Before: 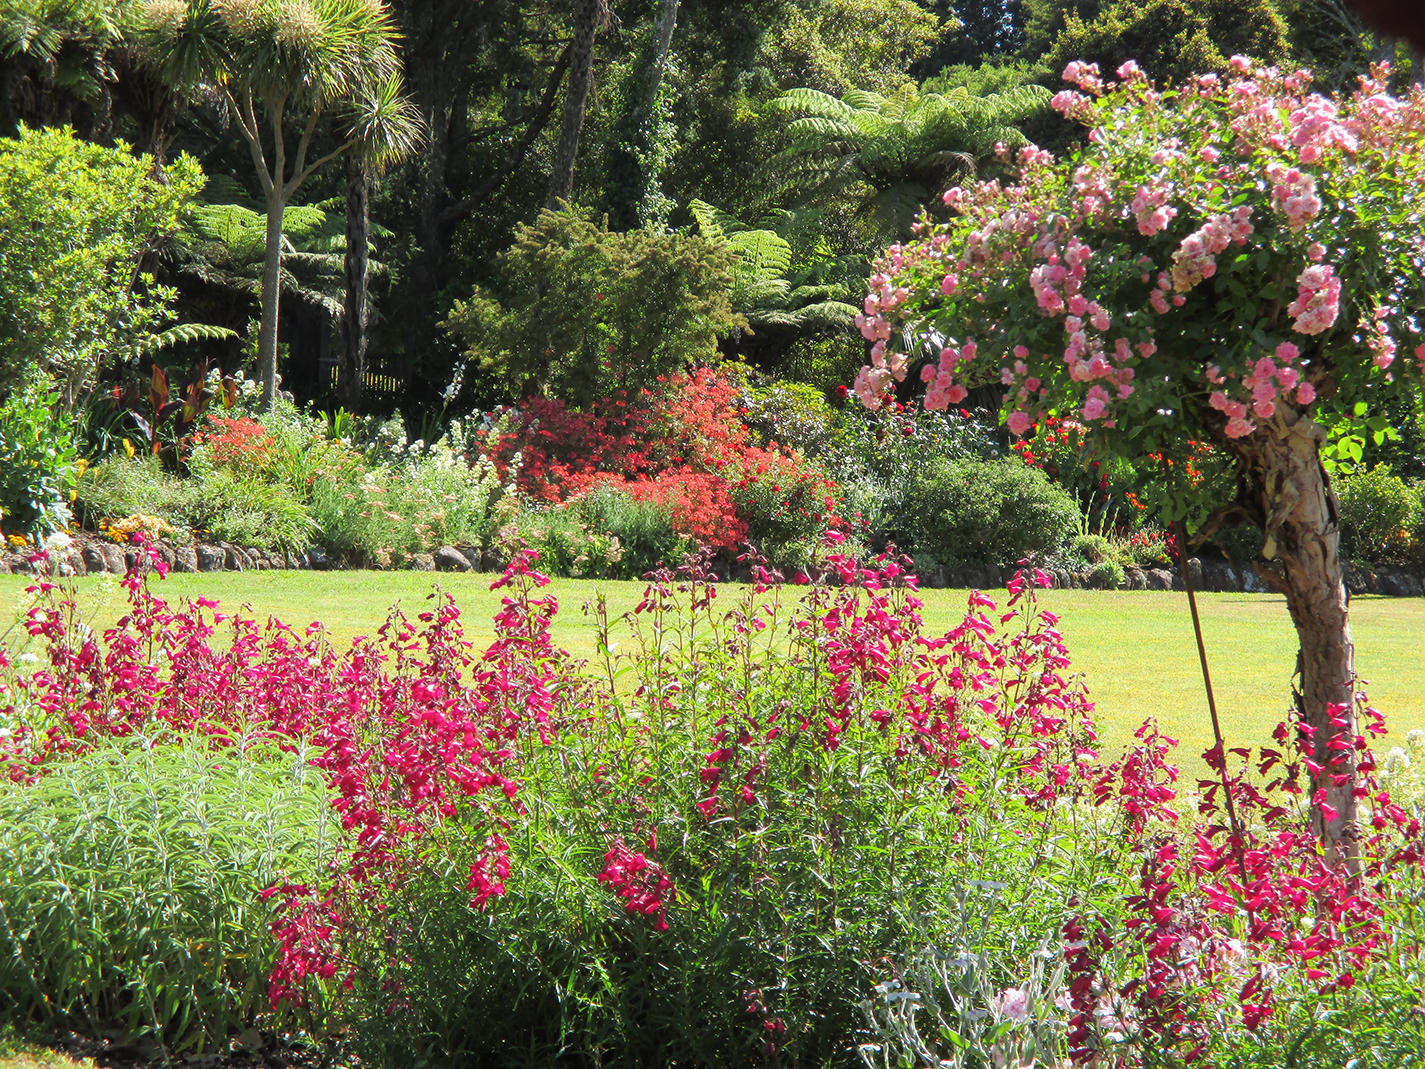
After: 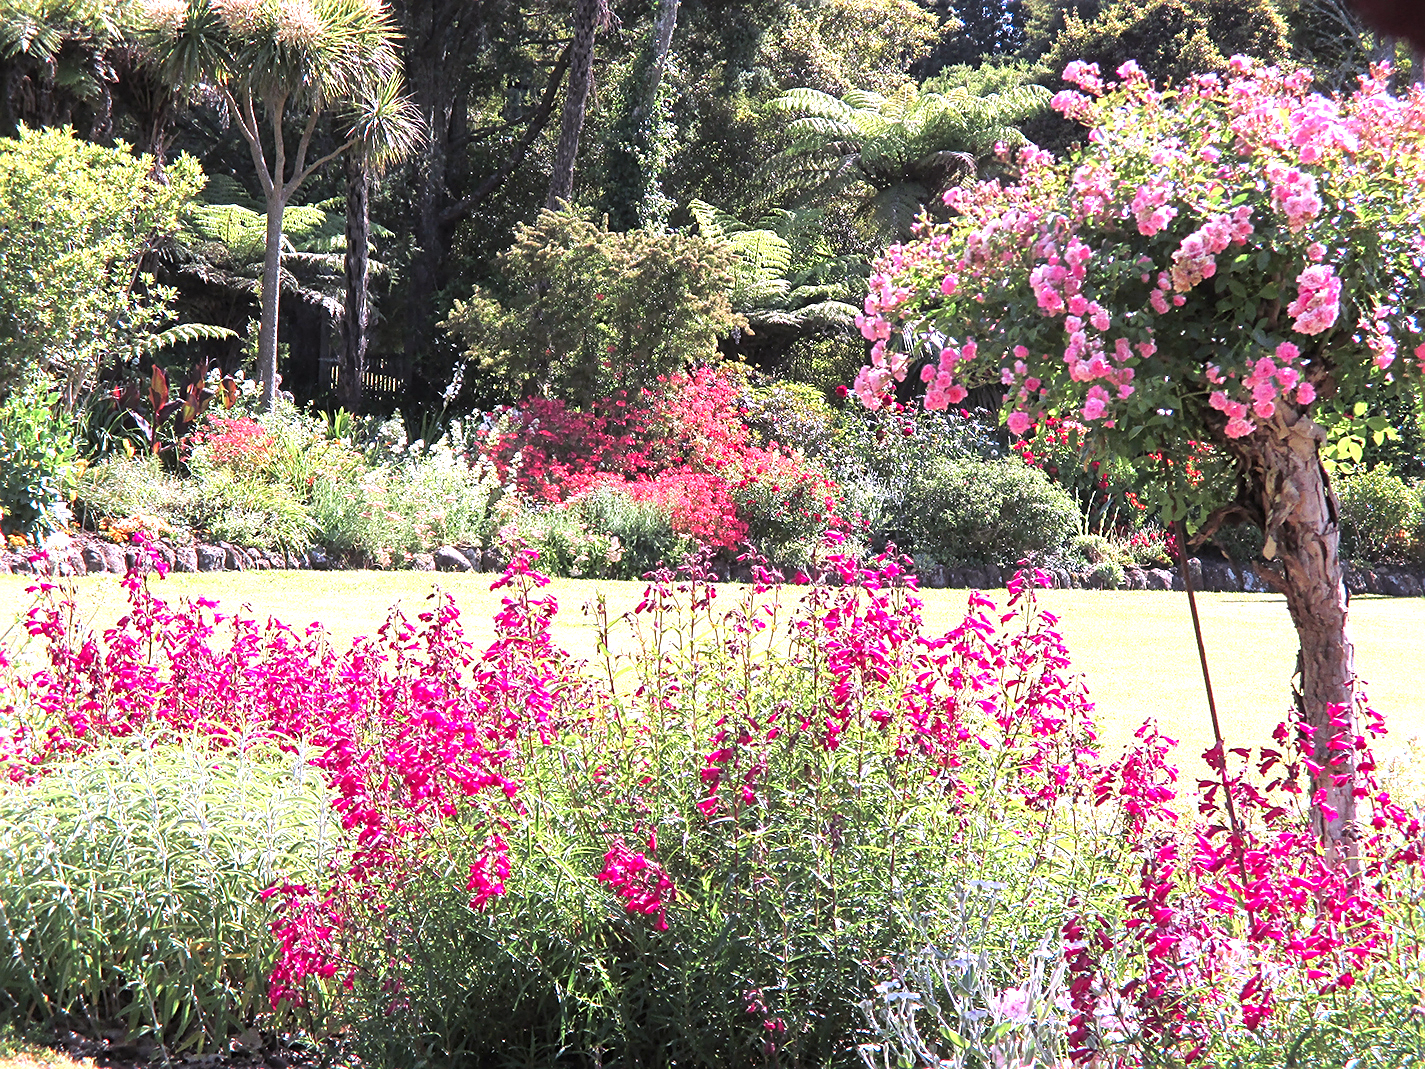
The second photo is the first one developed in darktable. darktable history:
color correction: highlights a* 15.14, highlights b* -25.22
exposure: black level correction 0.001, exposure 0.962 EV, compensate exposure bias true, compensate highlight preservation false
sharpen: on, module defaults
